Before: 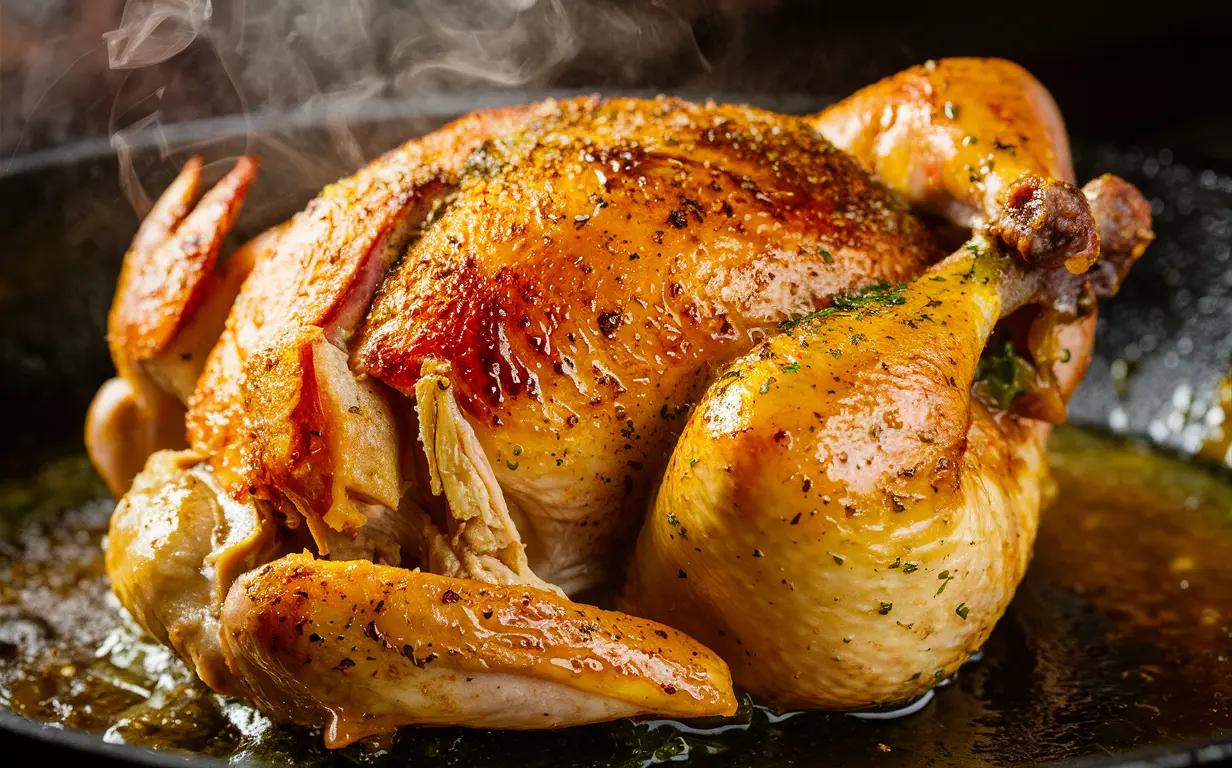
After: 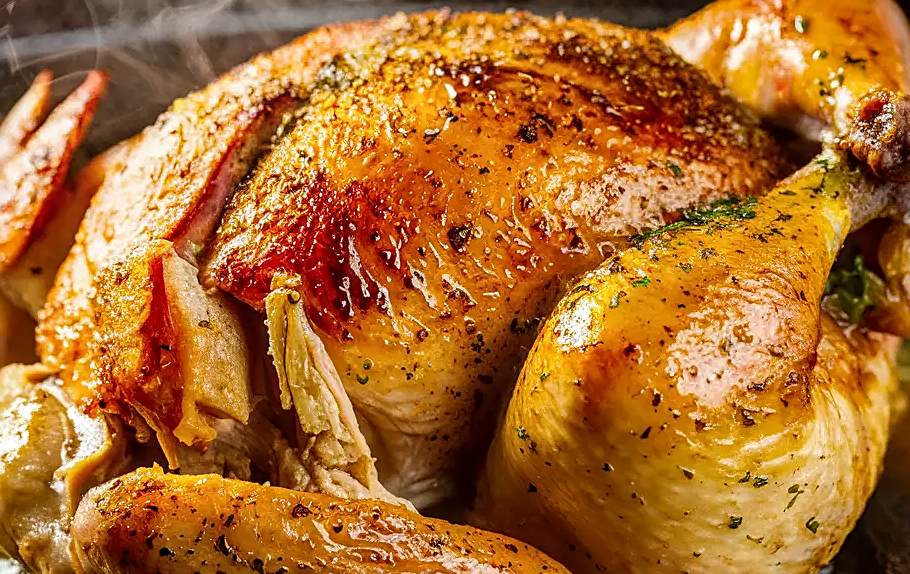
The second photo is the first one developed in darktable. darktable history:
local contrast: on, module defaults
sharpen: on, module defaults
crop and rotate: left 12.196%, top 11.326%, right 13.924%, bottom 13.89%
